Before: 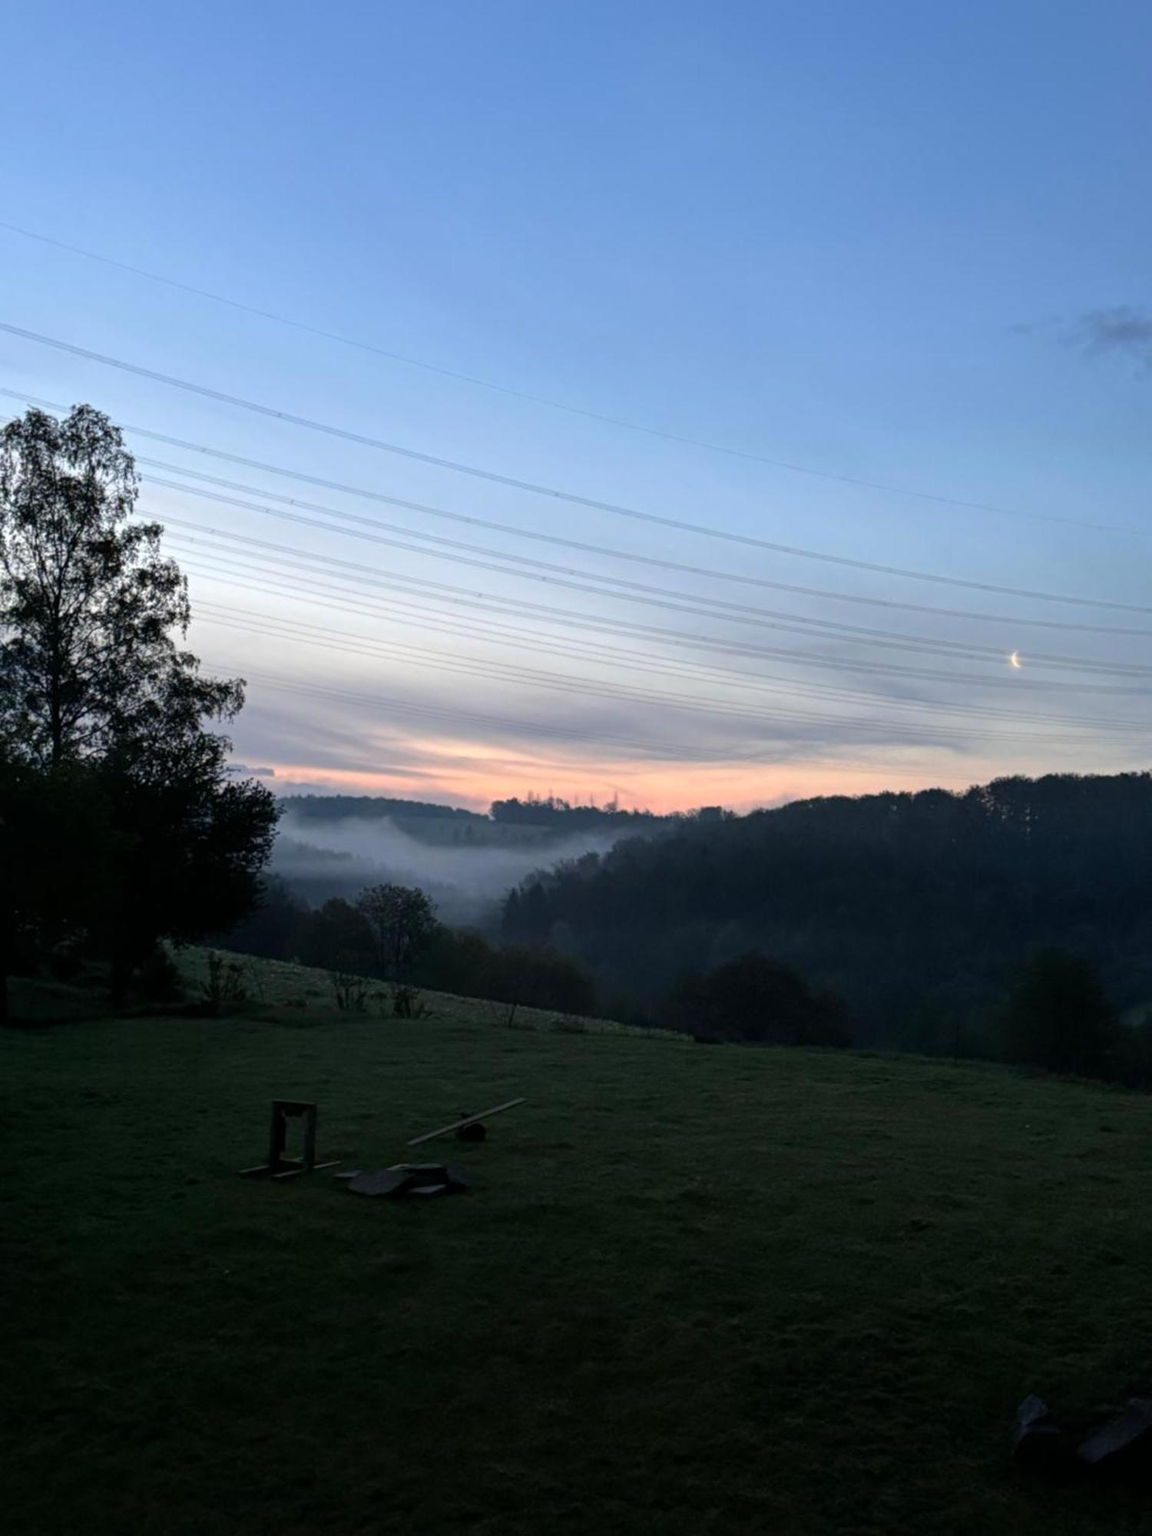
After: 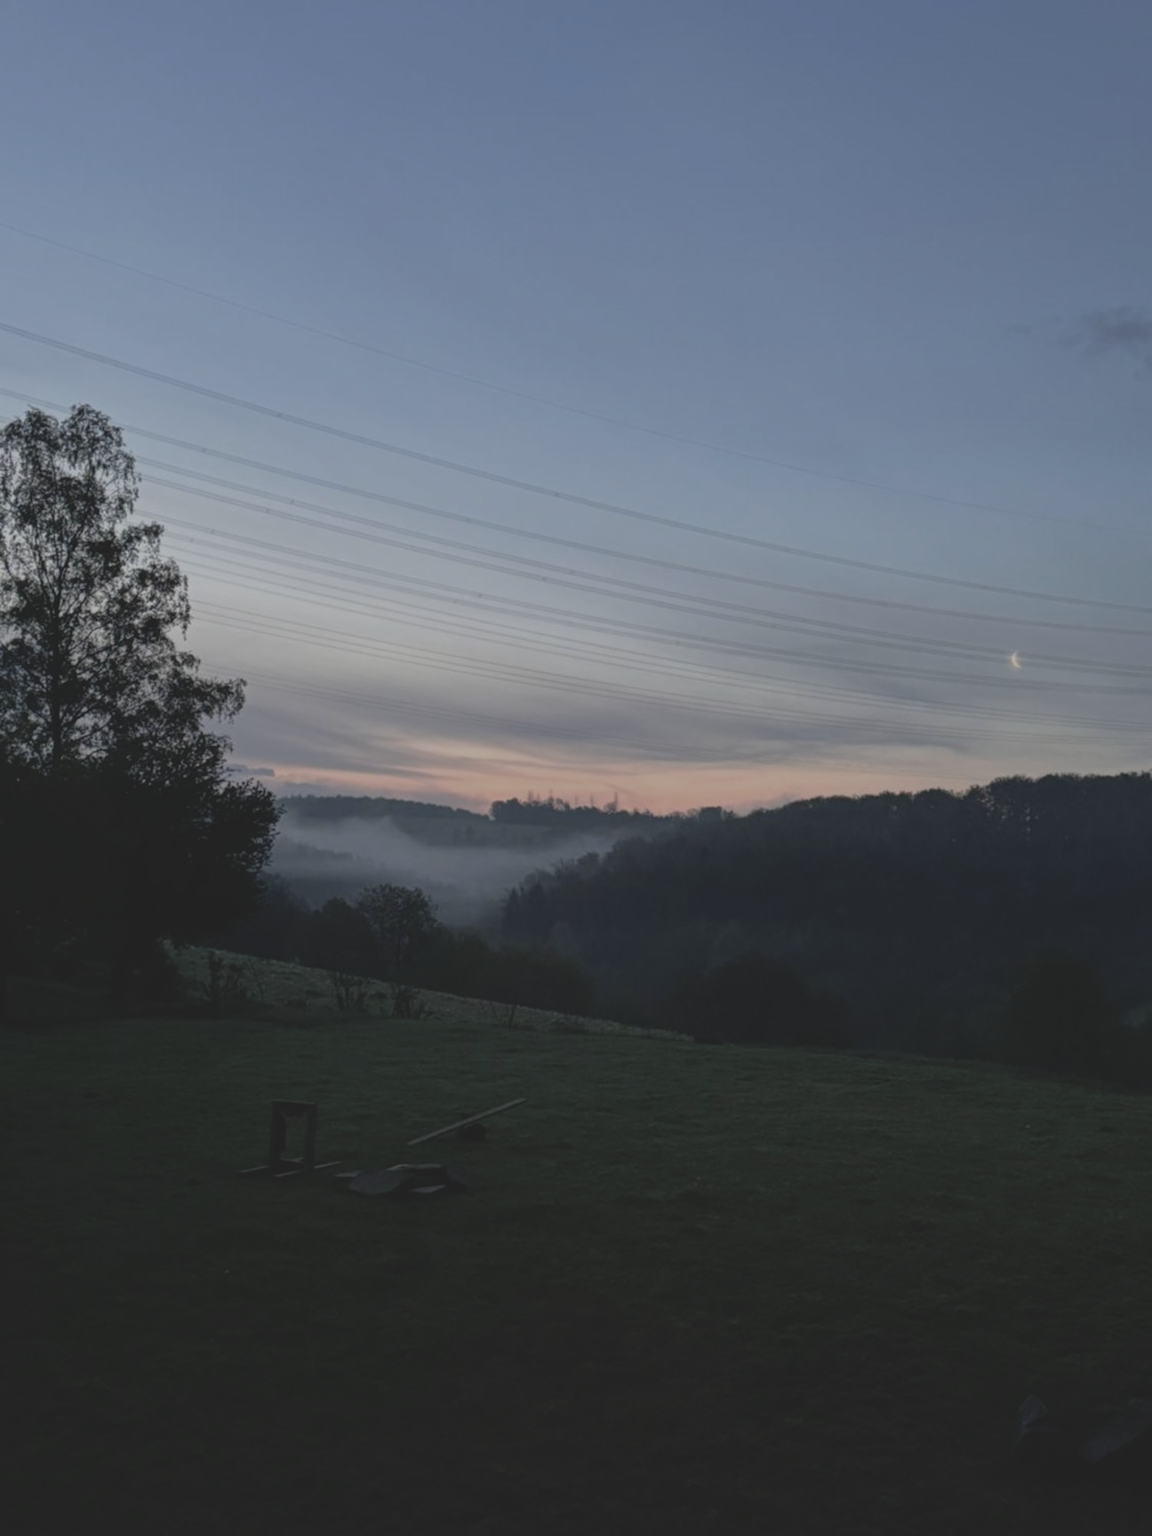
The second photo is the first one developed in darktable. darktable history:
exposure: black level correction 0, exposure -0.721 EV, compensate highlight preservation false
contrast brightness saturation: contrast -0.26, saturation -0.43
